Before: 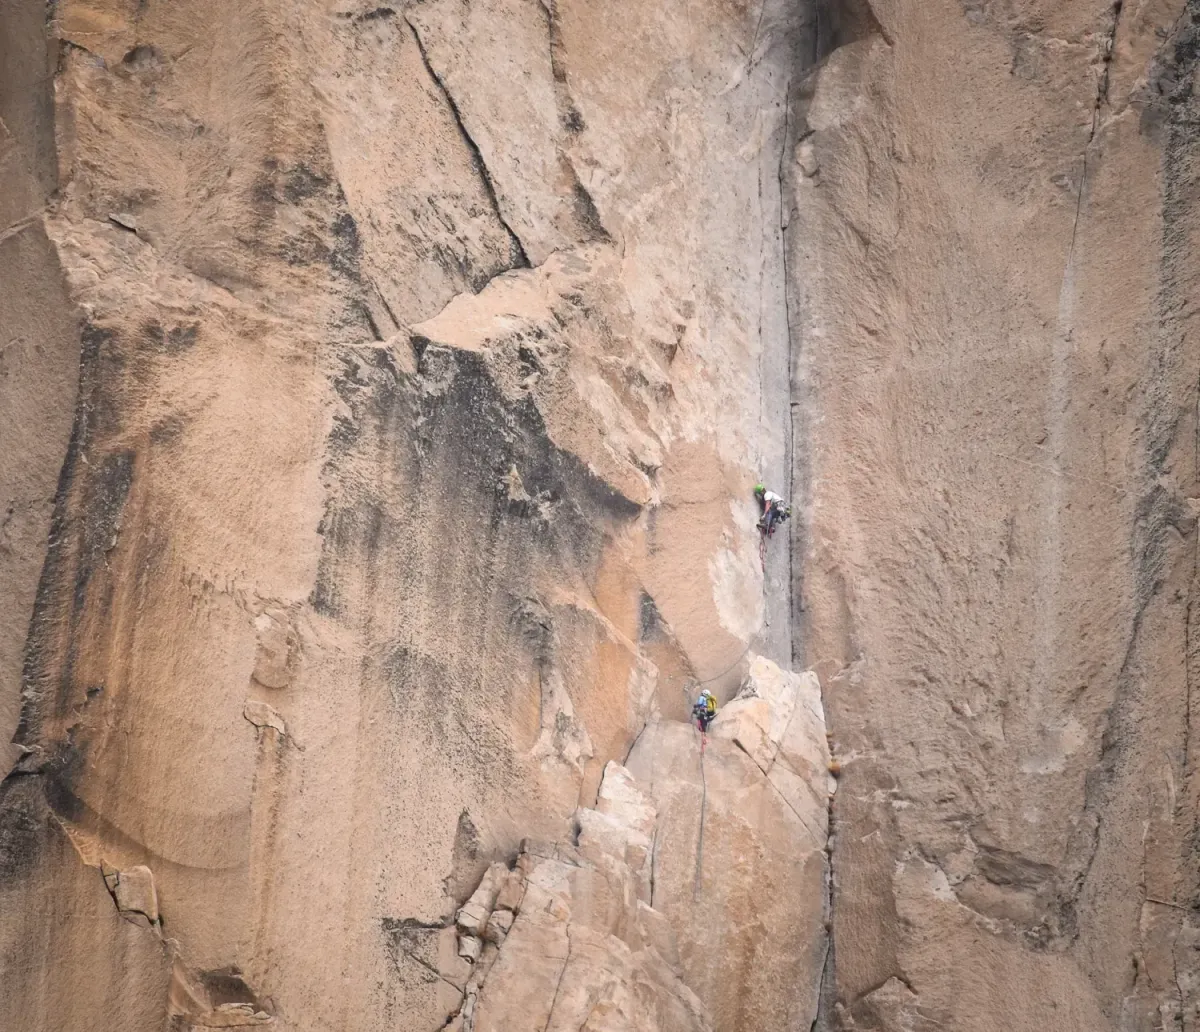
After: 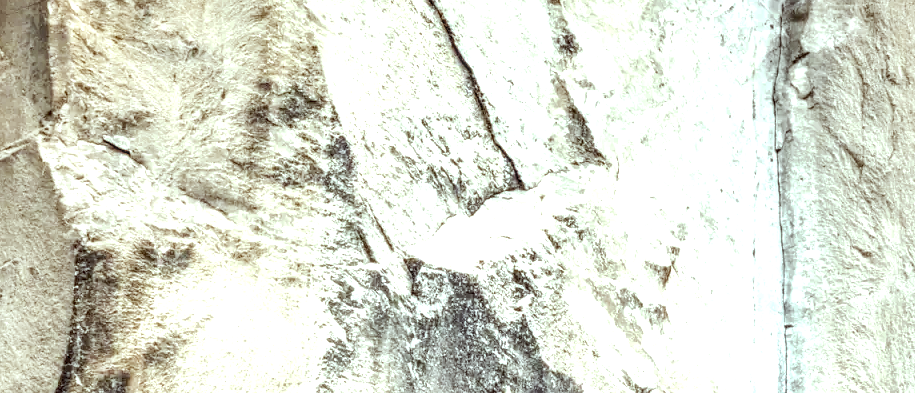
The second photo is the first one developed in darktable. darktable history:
levels: levels [0.116, 0.574, 1]
crop: left 0.579%, top 7.627%, right 23.167%, bottom 54.275%
tone curve: curves: ch0 [(0, 0) (0.003, 0.049) (0.011, 0.052) (0.025, 0.057) (0.044, 0.069) (0.069, 0.076) (0.1, 0.09) (0.136, 0.111) (0.177, 0.15) (0.224, 0.197) (0.277, 0.267) (0.335, 0.366) (0.399, 0.477) (0.468, 0.561) (0.543, 0.651) (0.623, 0.733) (0.709, 0.804) (0.801, 0.869) (0.898, 0.924) (1, 1)], preserve colors none
local contrast: highlights 0%, shadows 0%, detail 182%
rgb levels: mode RGB, independent channels, levels [[0, 0.5, 1], [0, 0.521, 1], [0, 0.536, 1]]
exposure: black level correction 0, exposure 1.1 EV, compensate highlight preservation false
color balance: mode lift, gamma, gain (sRGB), lift [0.997, 0.979, 1.021, 1.011], gamma [1, 1.084, 0.916, 0.998], gain [1, 0.87, 1.13, 1.101], contrast 4.55%, contrast fulcrum 38.24%, output saturation 104.09%
